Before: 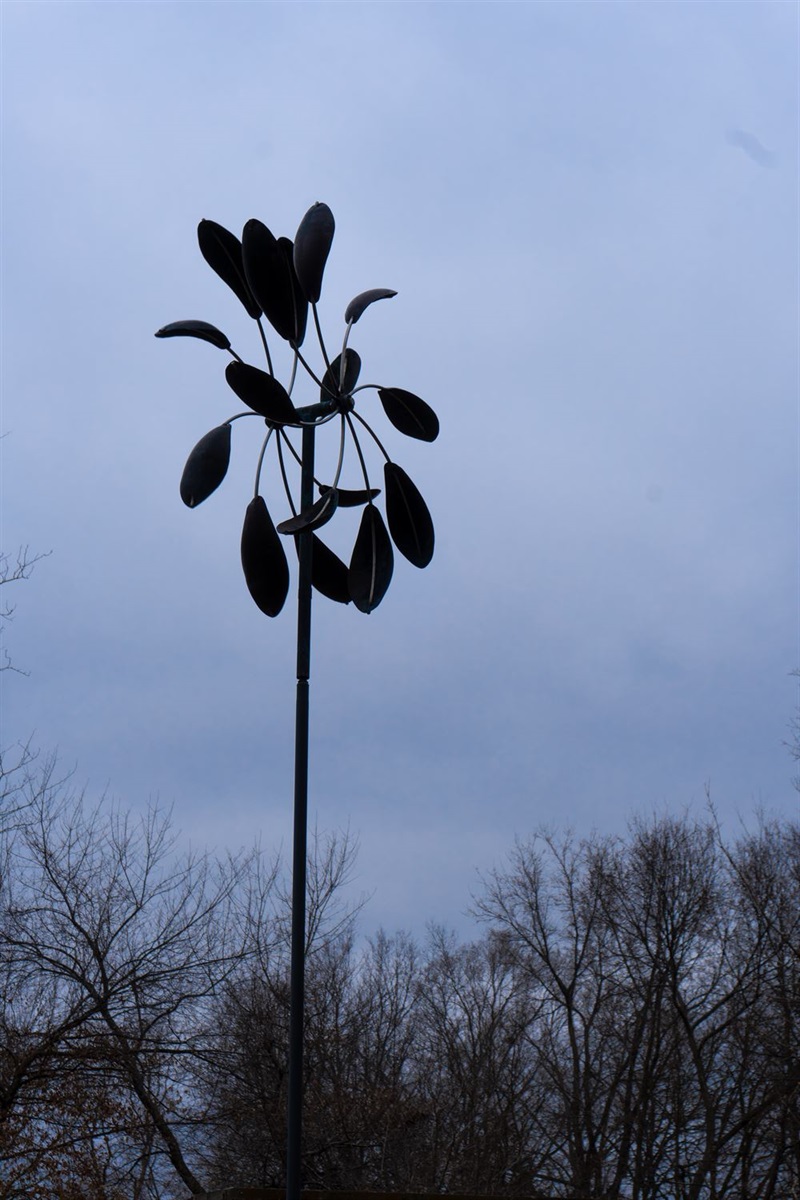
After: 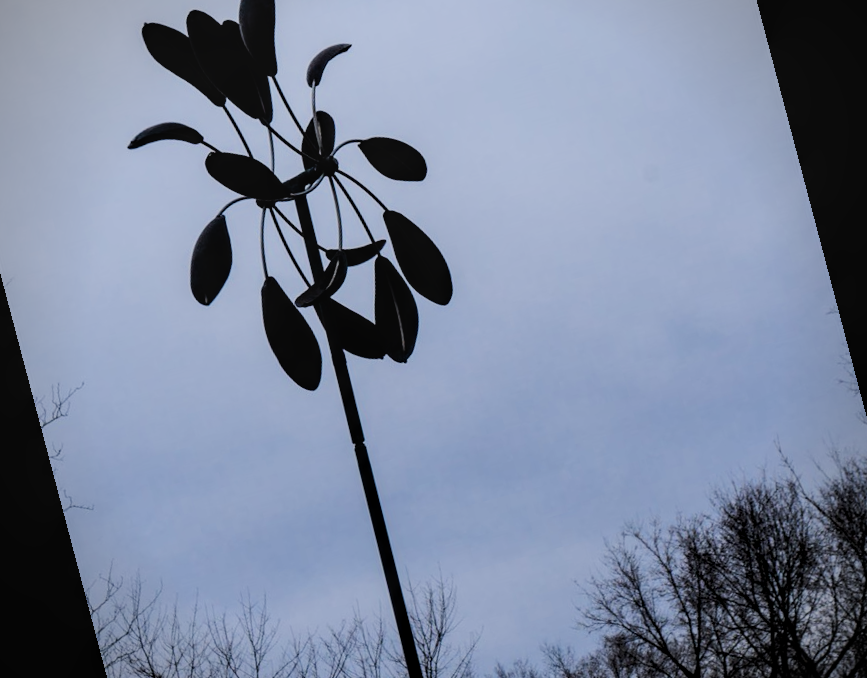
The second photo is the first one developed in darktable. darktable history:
rotate and perspective: rotation -14.8°, crop left 0.1, crop right 0.903, crop top 0.25, crop bottom 0.748
tone equalizer: -8 EV -0.75 EV, -7 EV -0.7 EV, -6 EV -0.6 EV, -5 EV -0.4 EV, -3 EV 0.4 EV, -2 EV 0.6 EV, -1 EV 0.7 EV, +0 EV 0.75 EV, edges refinement/feathering 500, mask exposure compensation -1.57 EV, preserve details no
filmic rgb: black relative exposure -7.65 EV, white relative exposure 4.56 EV, hardness 3.61
vignetting: on, module defaults
local contrast: on, module defaults
